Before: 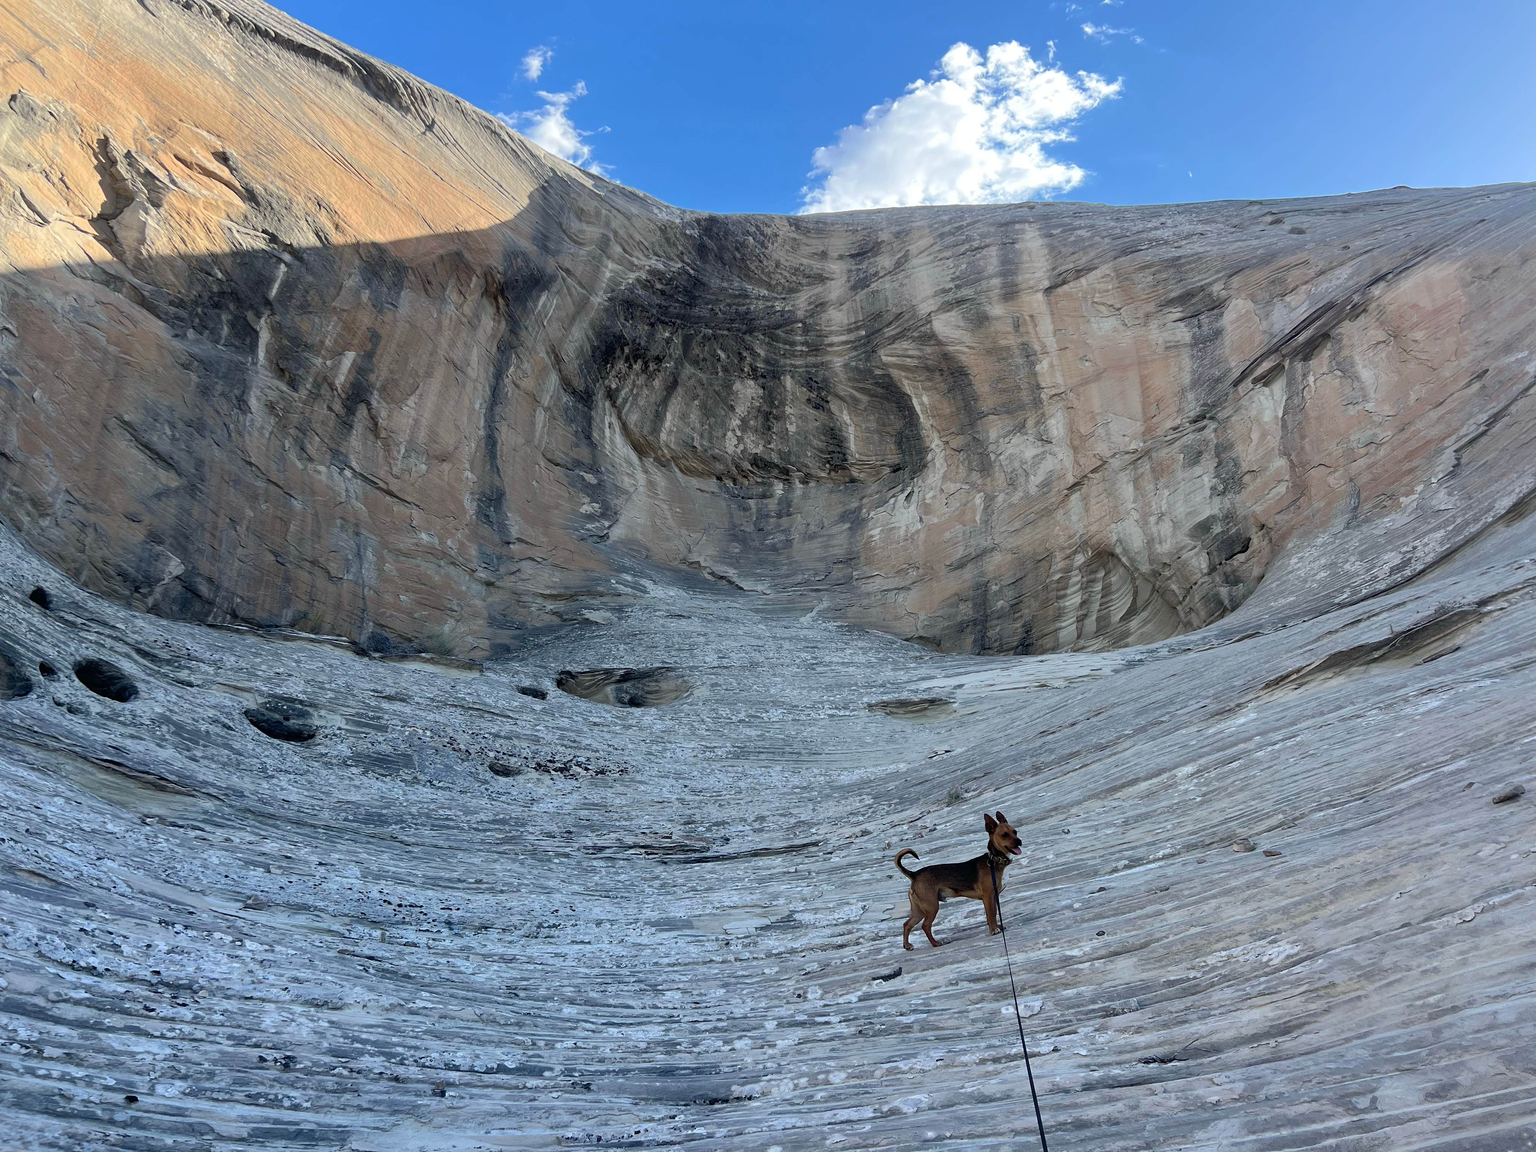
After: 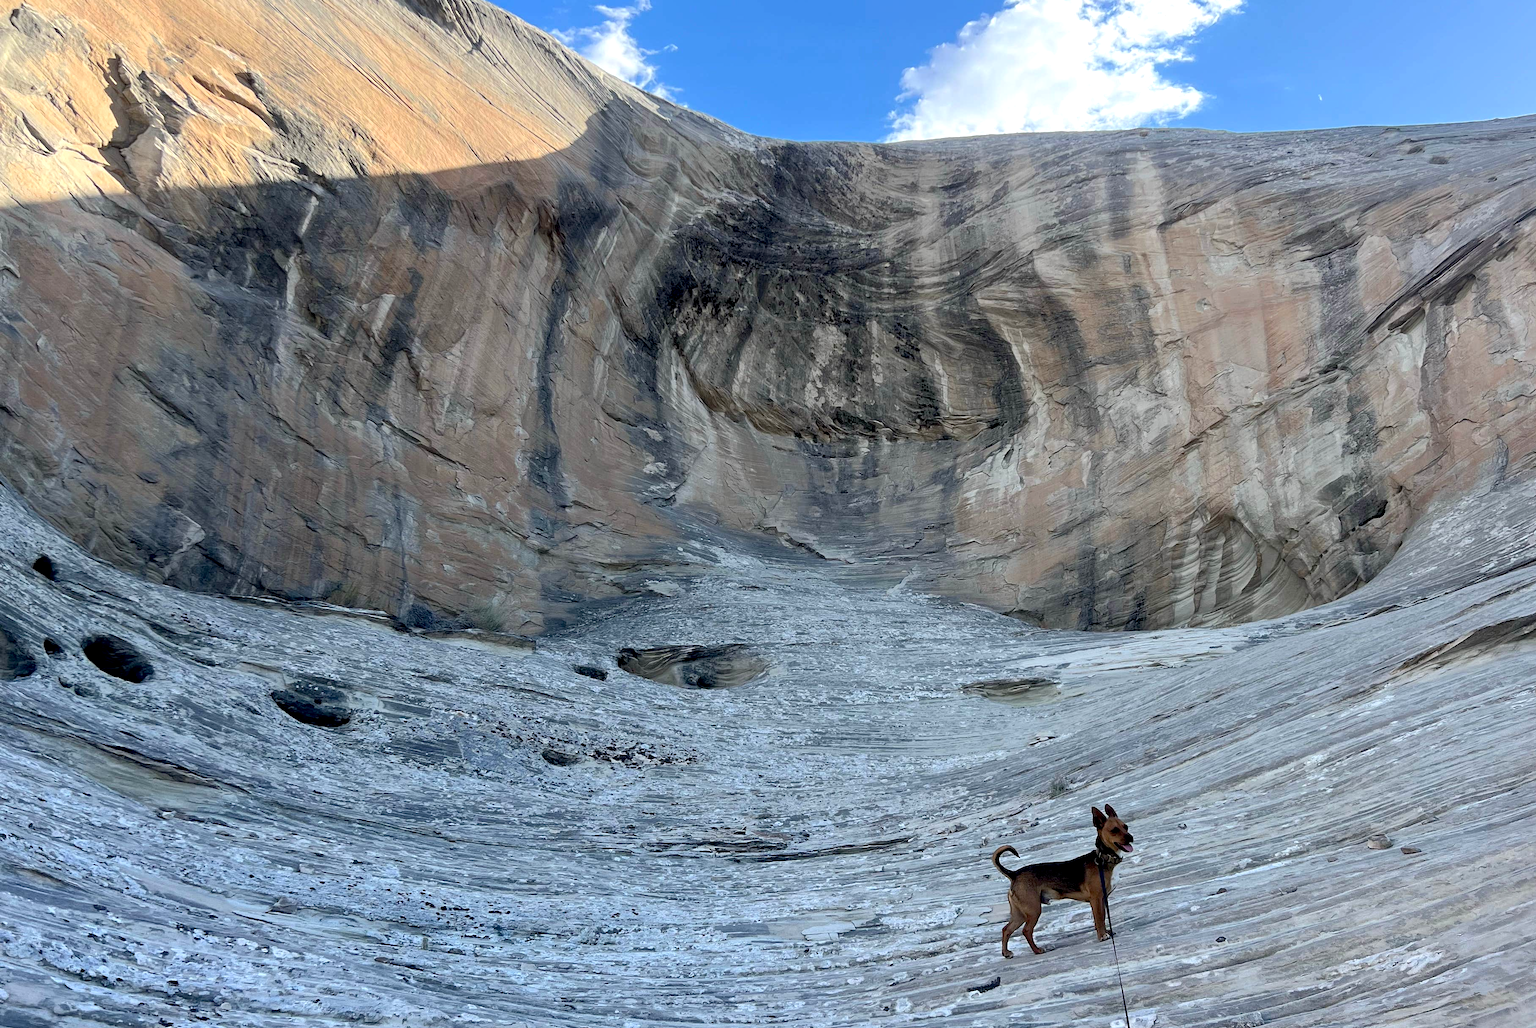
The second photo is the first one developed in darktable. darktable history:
exposure: black level correction 0.005, exposure 0.282 EV, compensate highlight preservation false
crop: top 7.531%, right 9.815%, bottom 11.915%
